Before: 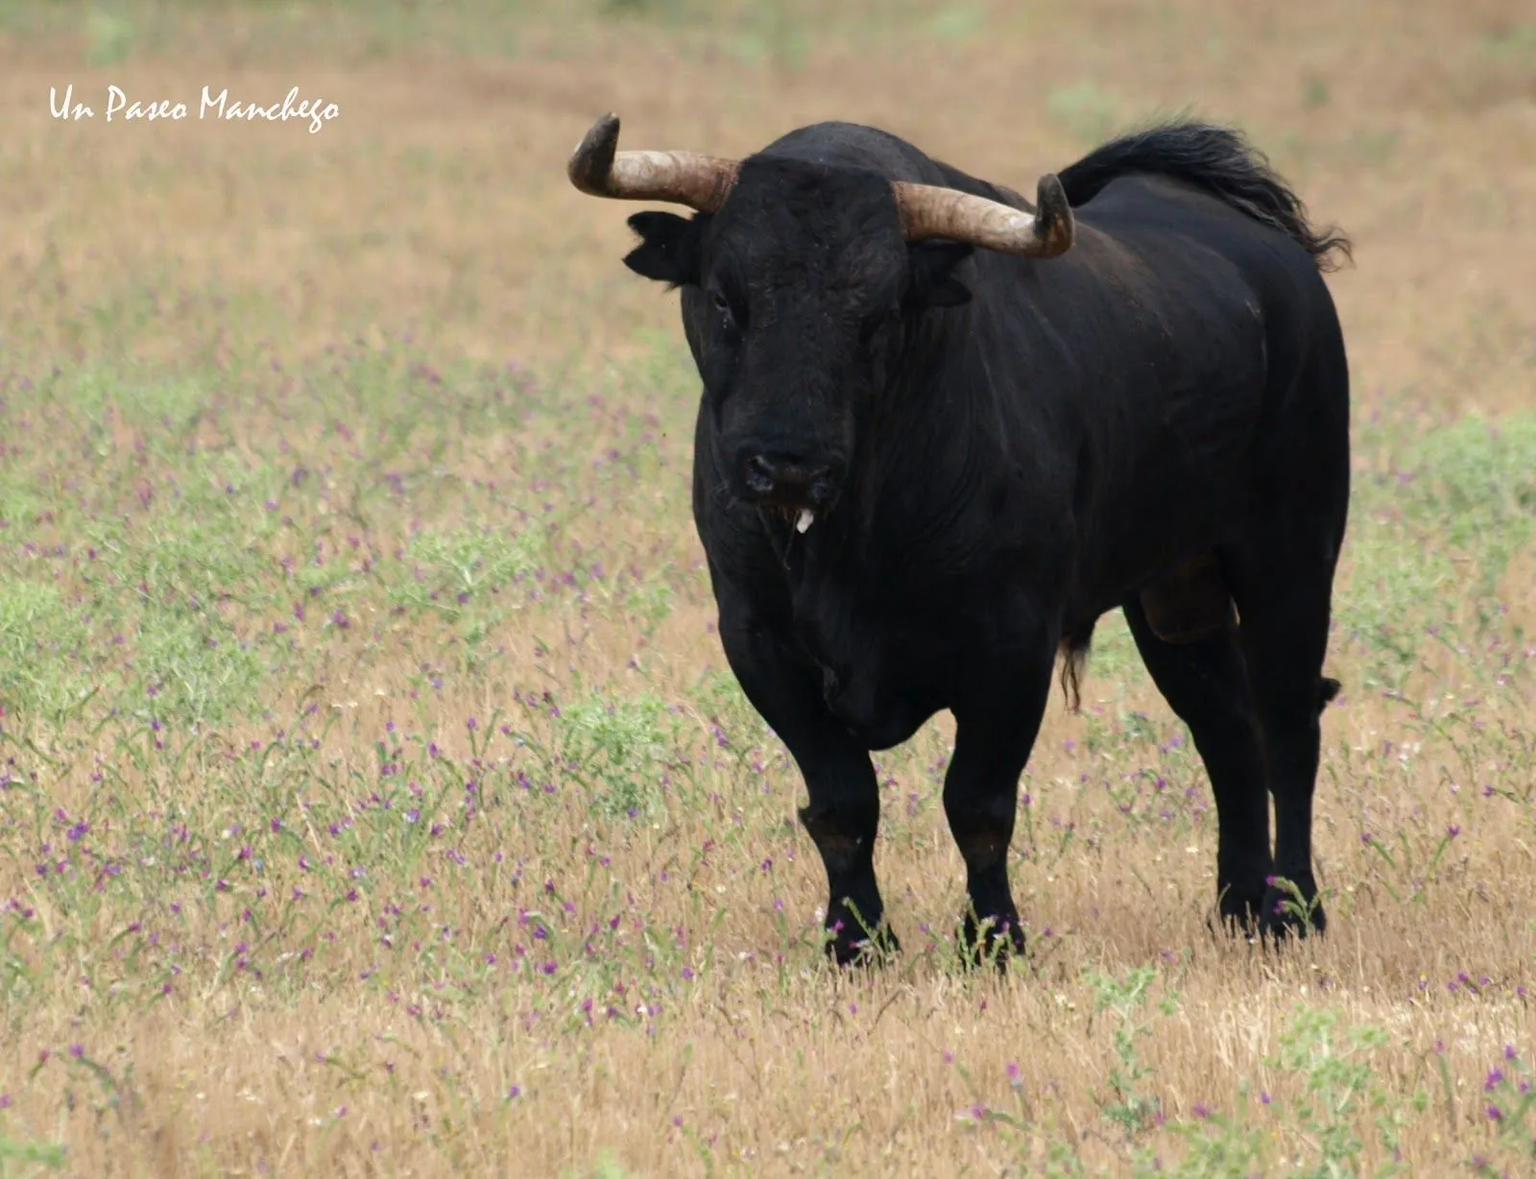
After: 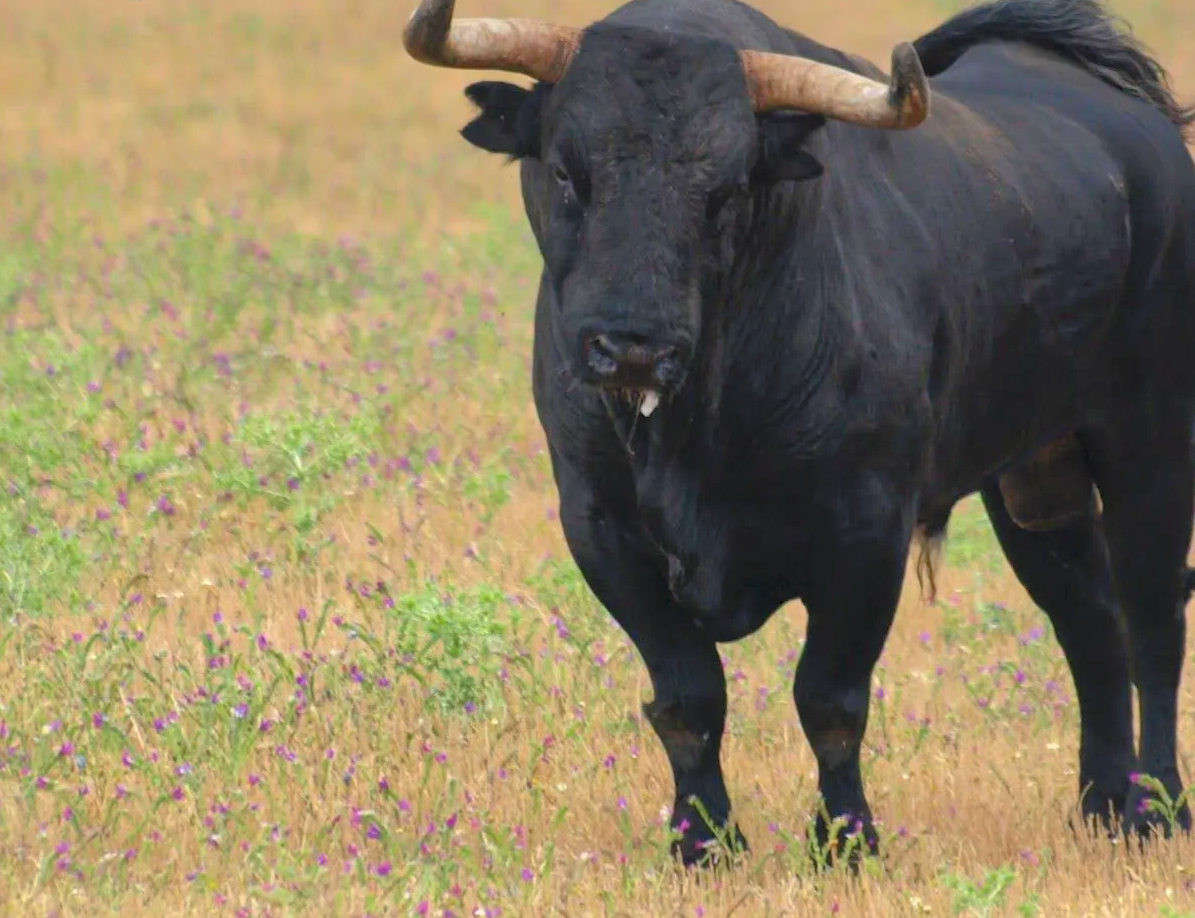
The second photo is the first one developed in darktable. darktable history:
shadows and highlights: on, module defaults
contrast brightness saturation: contrast 0.07, brightness 0.18, saturation 0.4
crop and rotate: left 11.831%, top 11.346%, right 13.429%, bottom 13.899%
